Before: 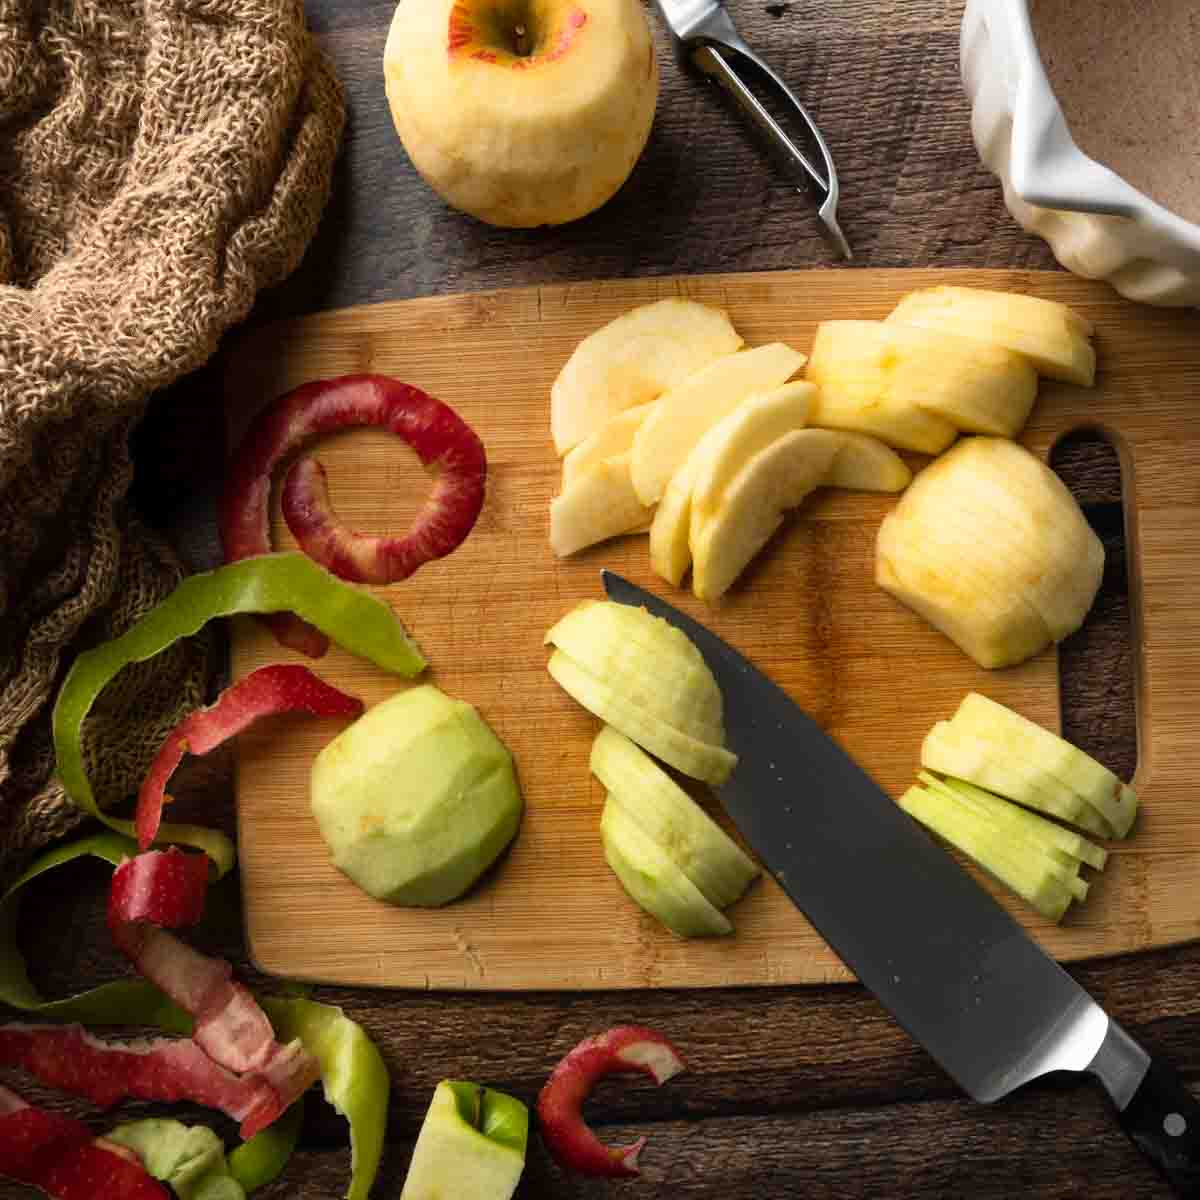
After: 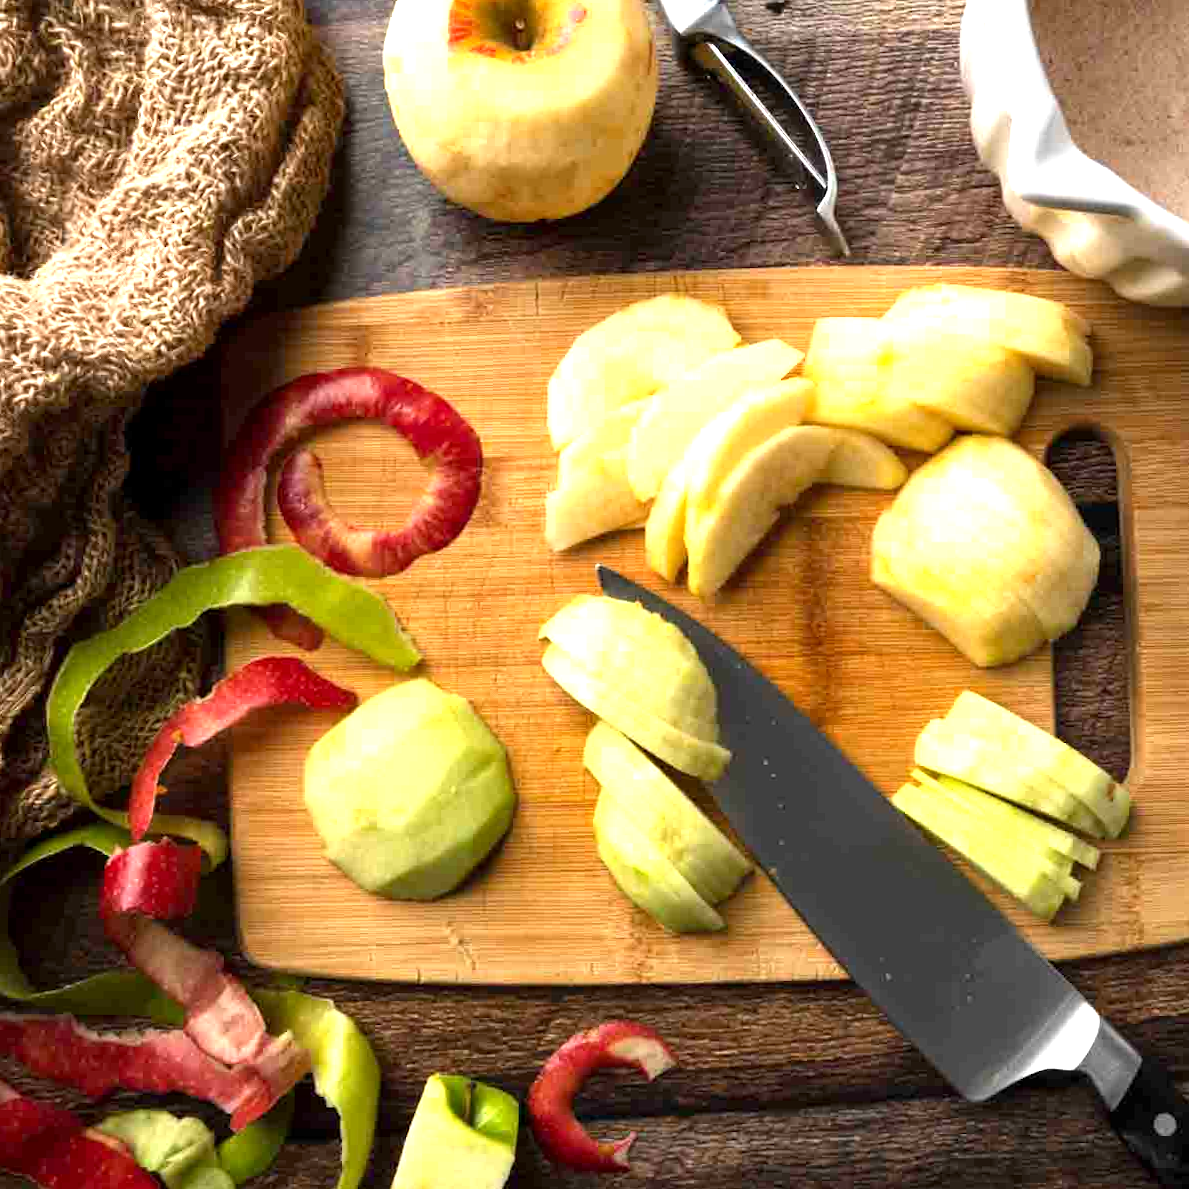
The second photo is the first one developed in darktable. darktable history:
exposure: black level correction 0.001, exposure 1.05 EV, compensate exposure bias true, compensate highlight preservation false
crop and rotate: angle -0.5°
